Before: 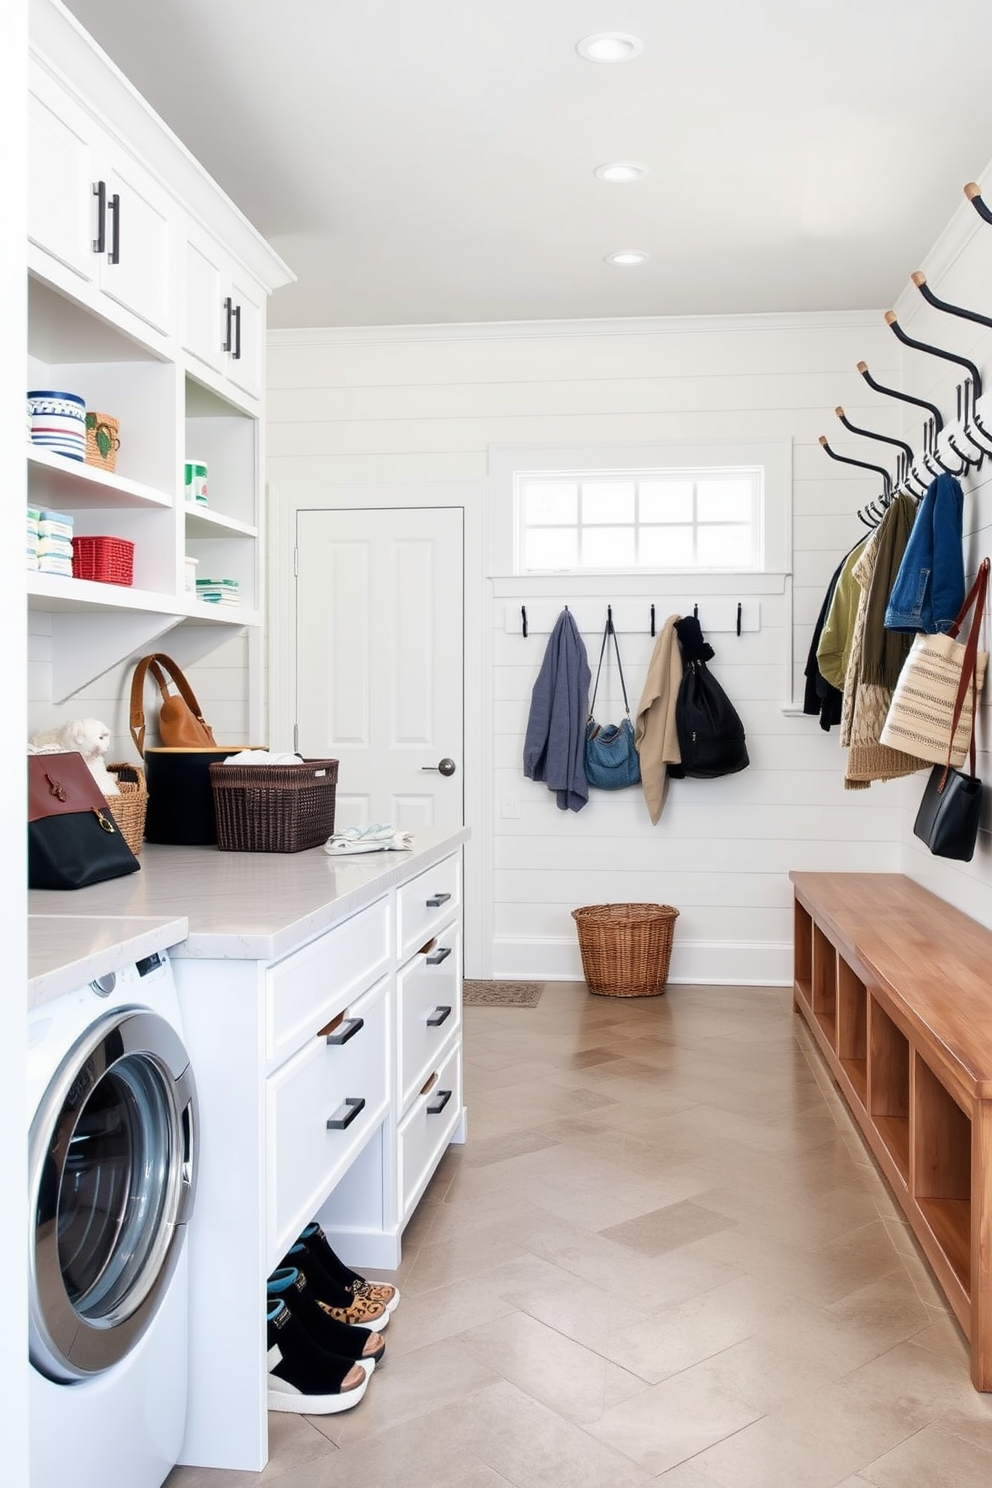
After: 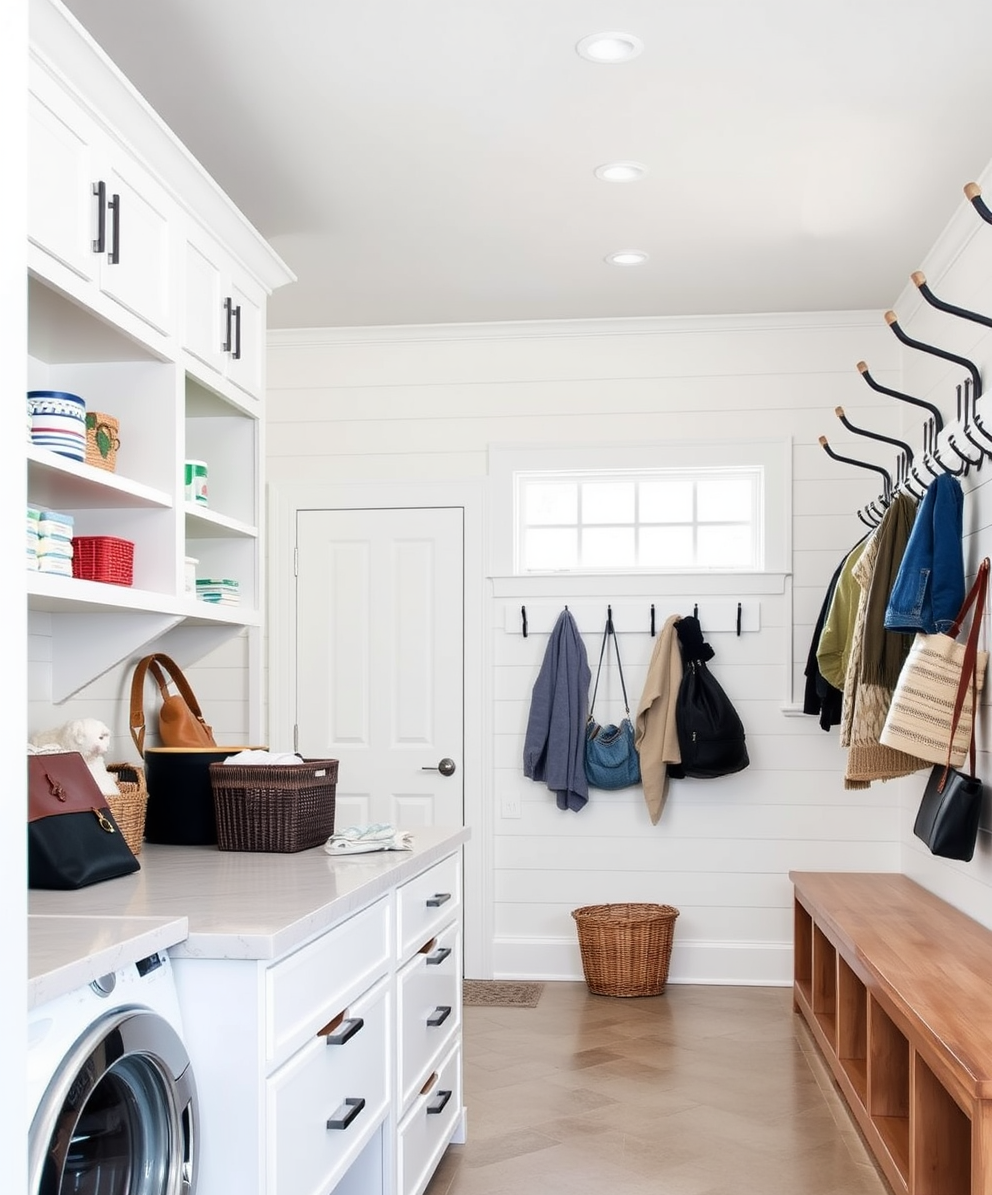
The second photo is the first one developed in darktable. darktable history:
tone equalizer: edges refinement/feathering 500, mask exposure compensation -1.57 EV, preserve details guided filter
crop: bottom 19.675%
